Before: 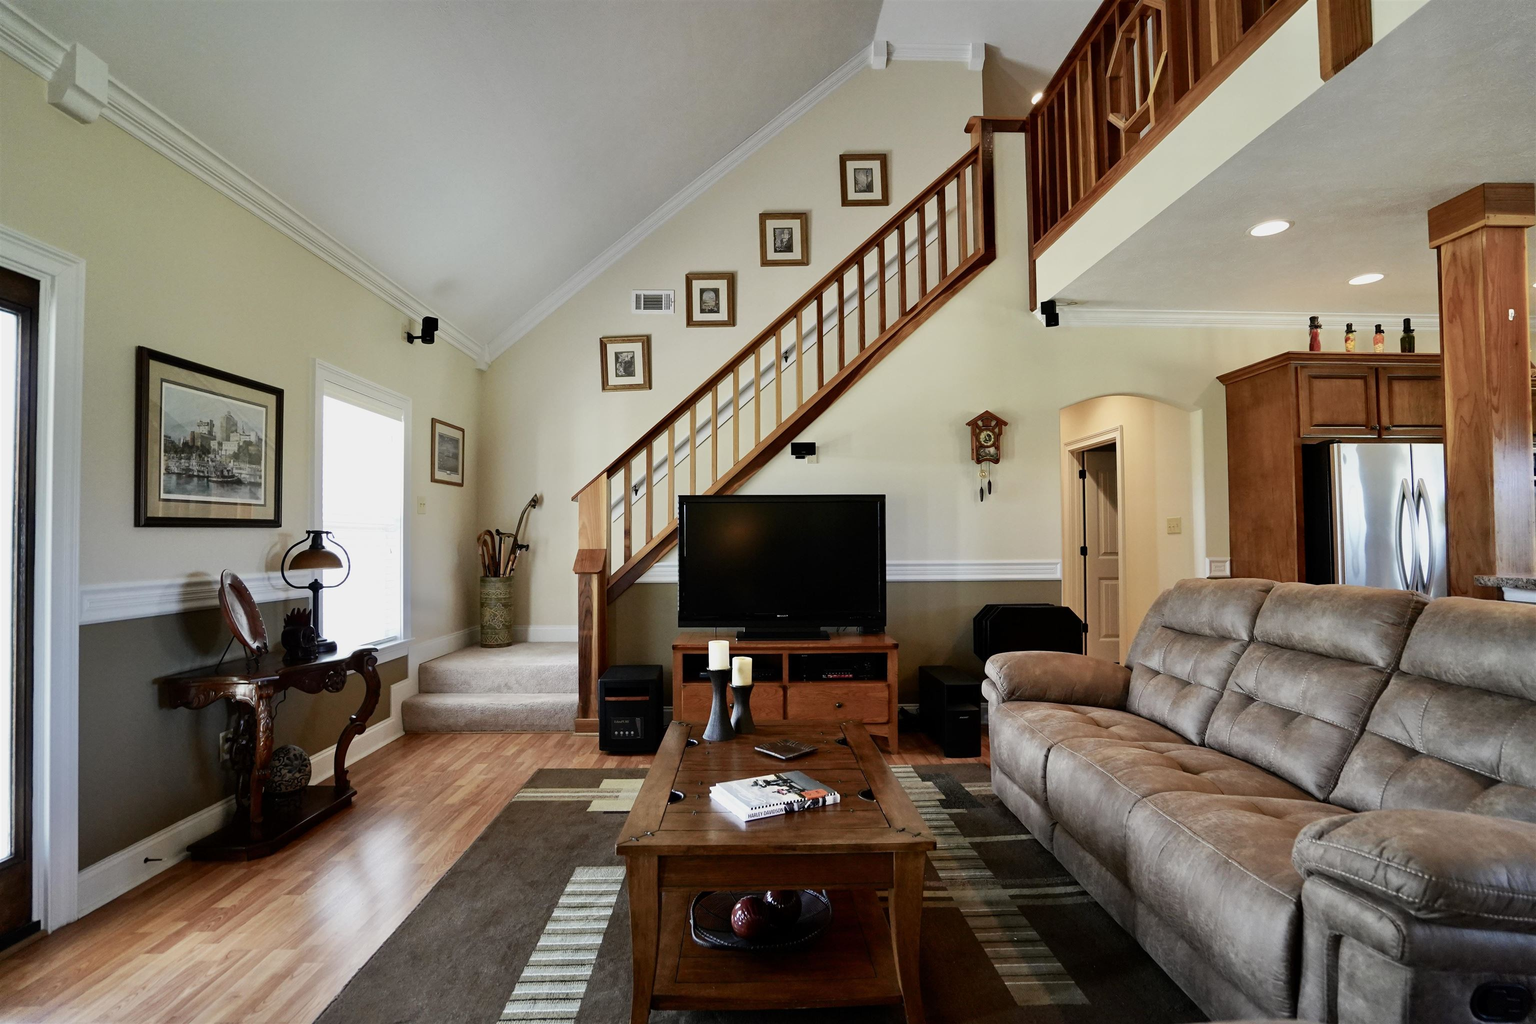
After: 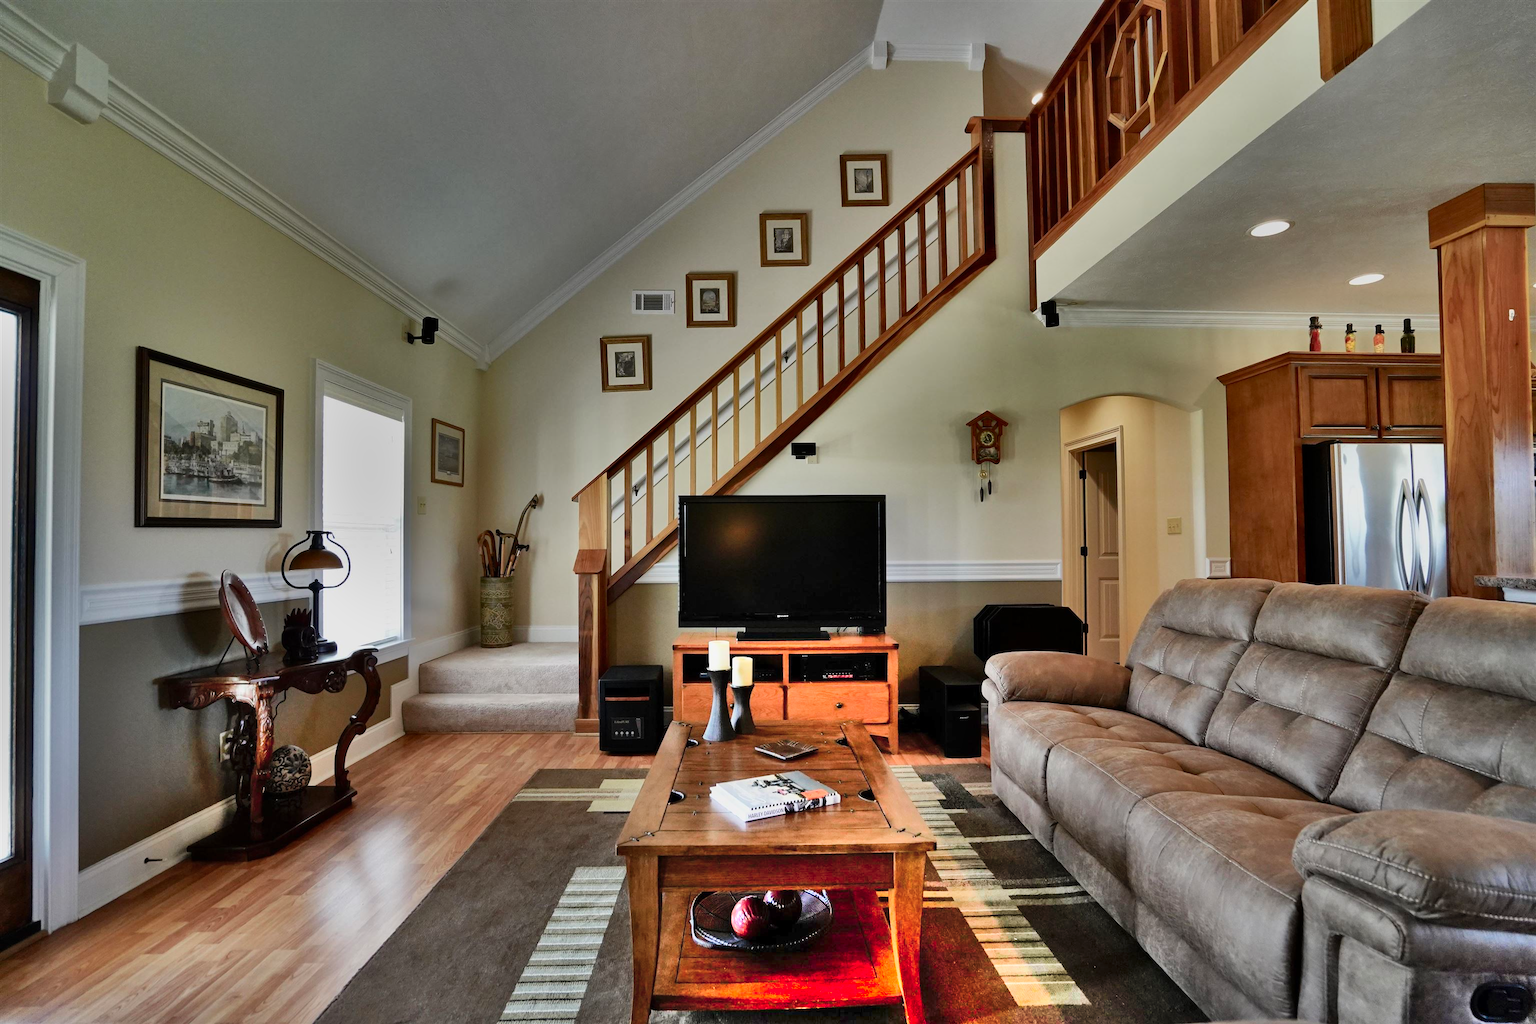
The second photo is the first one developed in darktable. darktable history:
shadows and highlights: radius 123.6, shadows 98.74, white point adjustment -3.05, highlights -98.44, highlights color adjustment 49.6%, soften with gaussian
